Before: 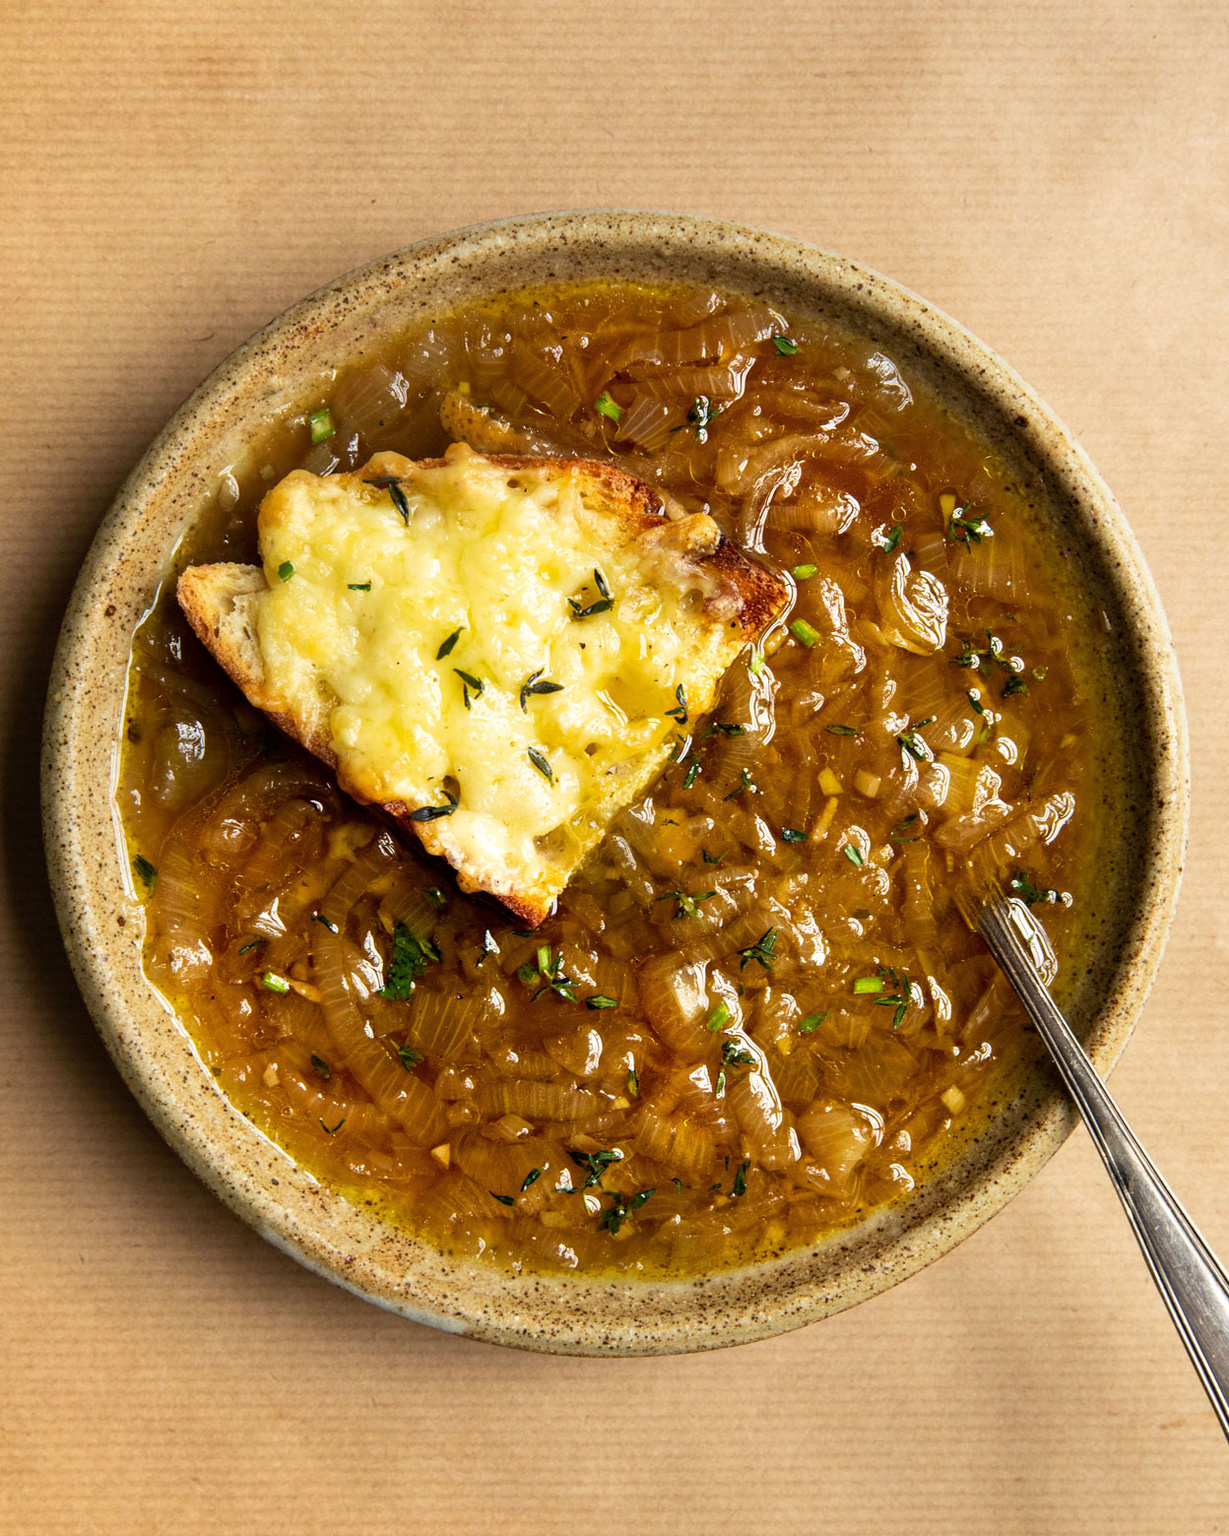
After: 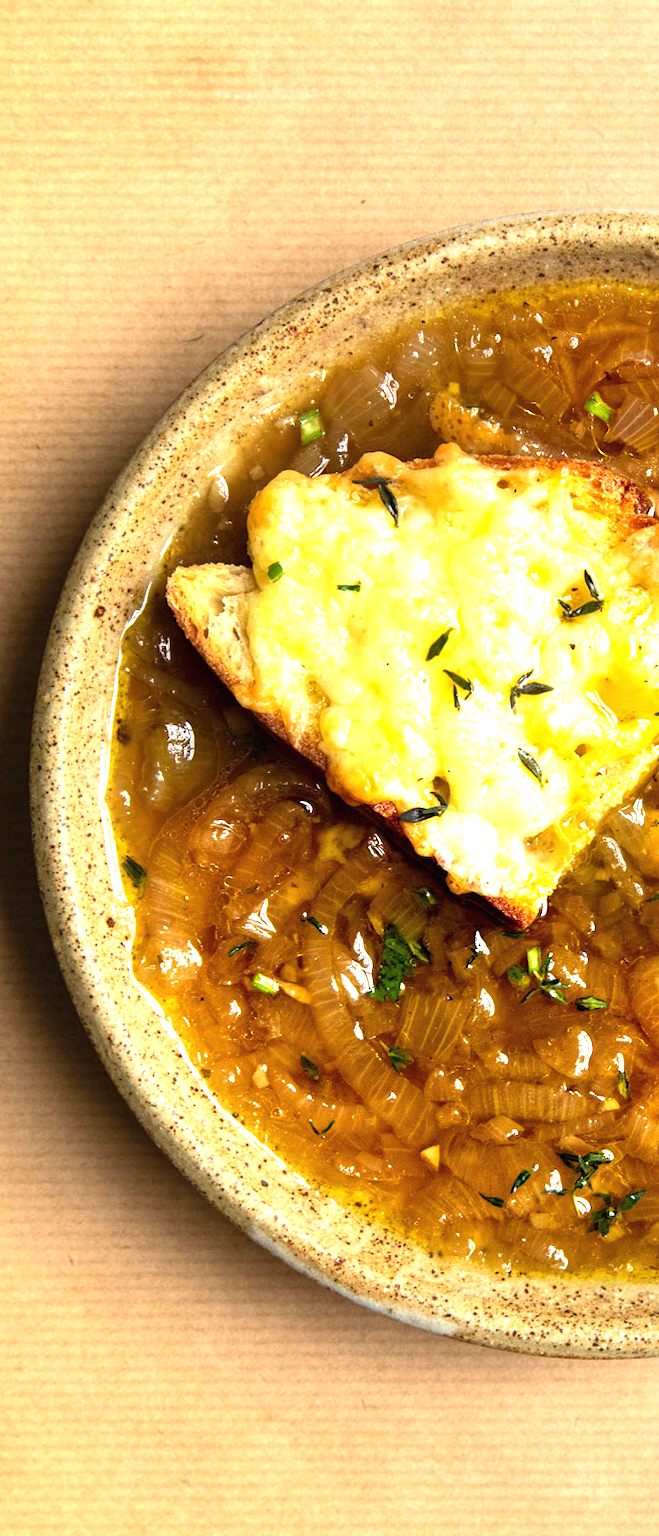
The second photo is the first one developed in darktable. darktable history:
crop: left 0.938%, right 45.378%, bottom 0.083%
exposure: black level correction 0, exposure 0.905 EV, compensate highlight preservation false
